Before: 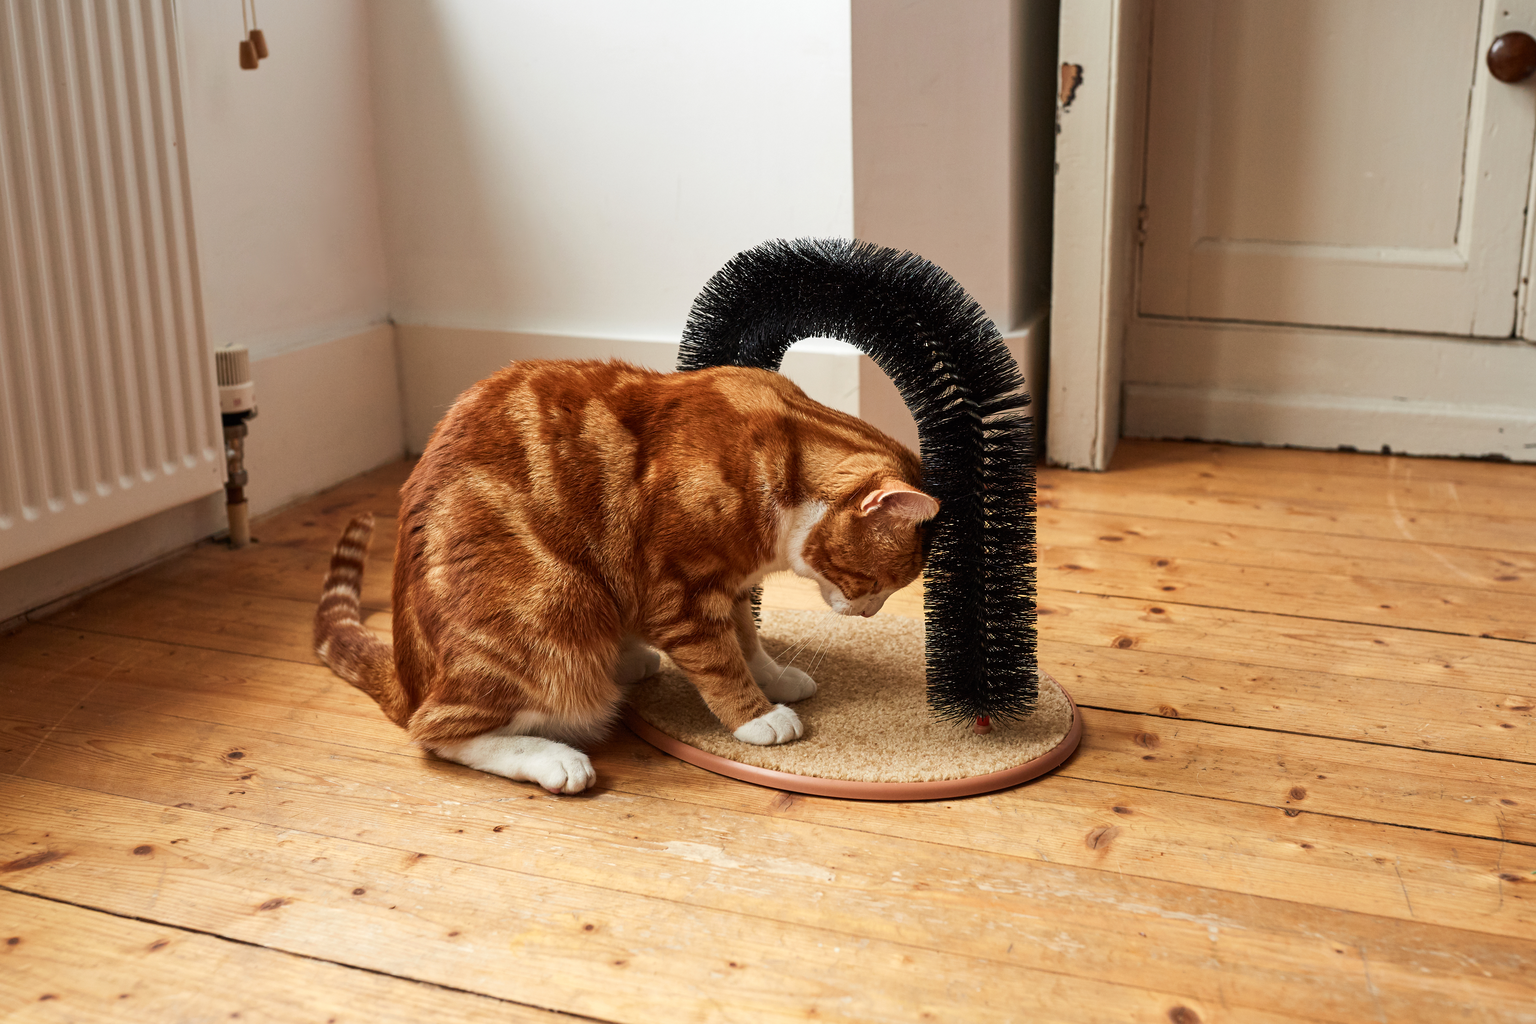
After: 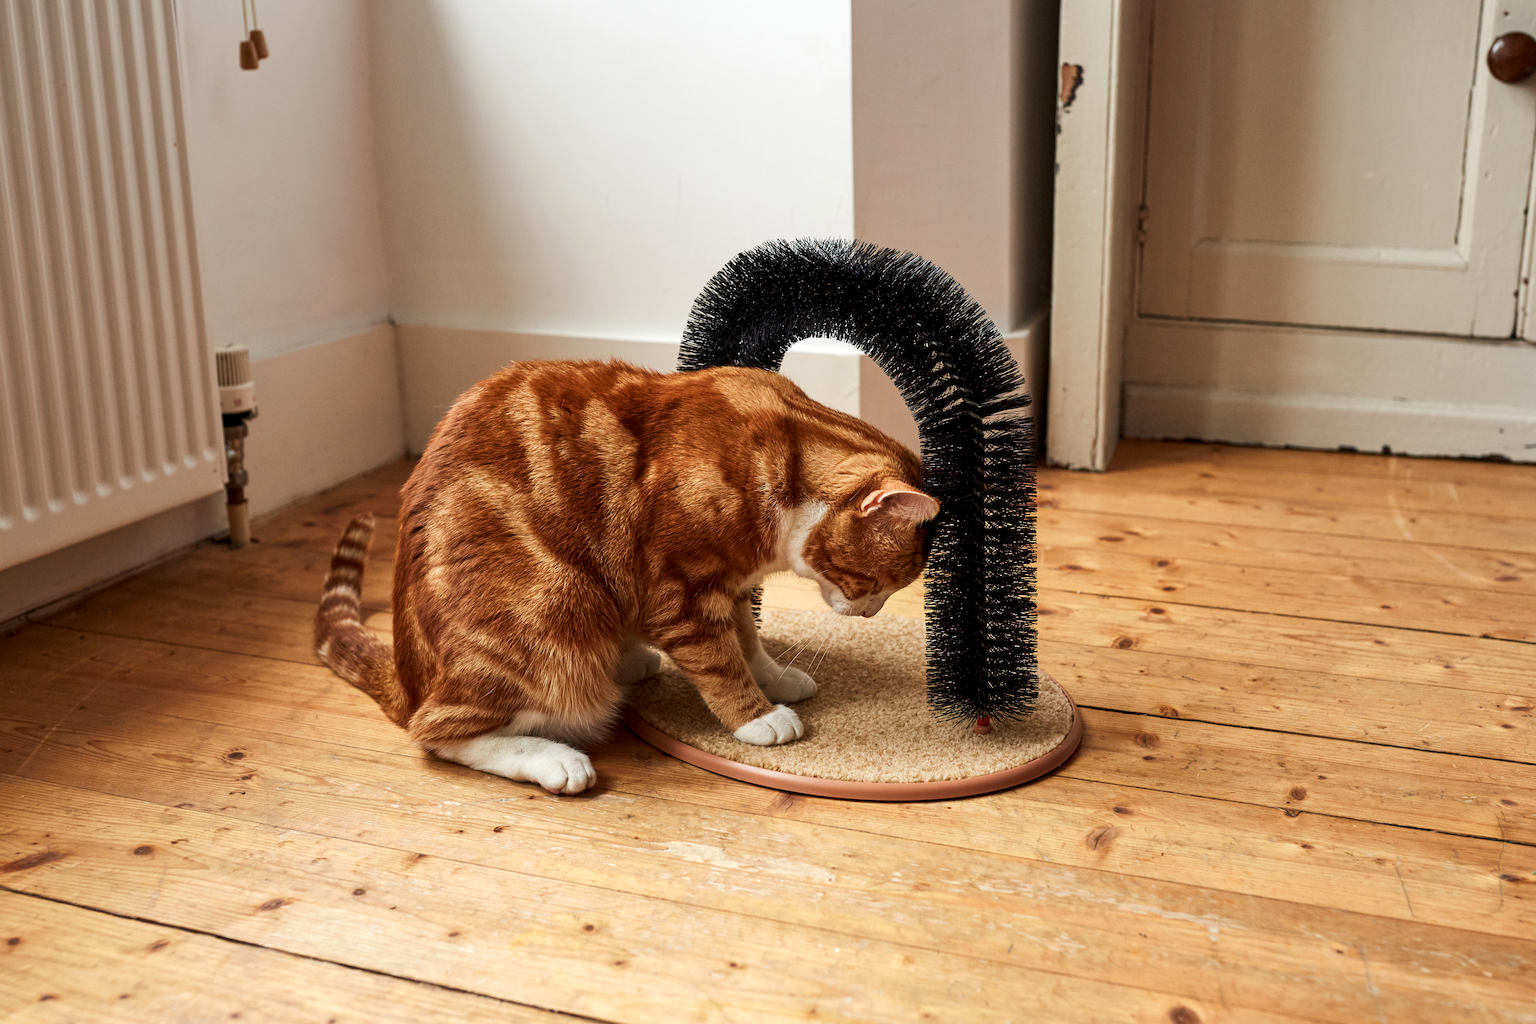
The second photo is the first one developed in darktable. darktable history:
local contrast: highlights 102%, shadows 103%, detail 120%, midtone range 0.2
